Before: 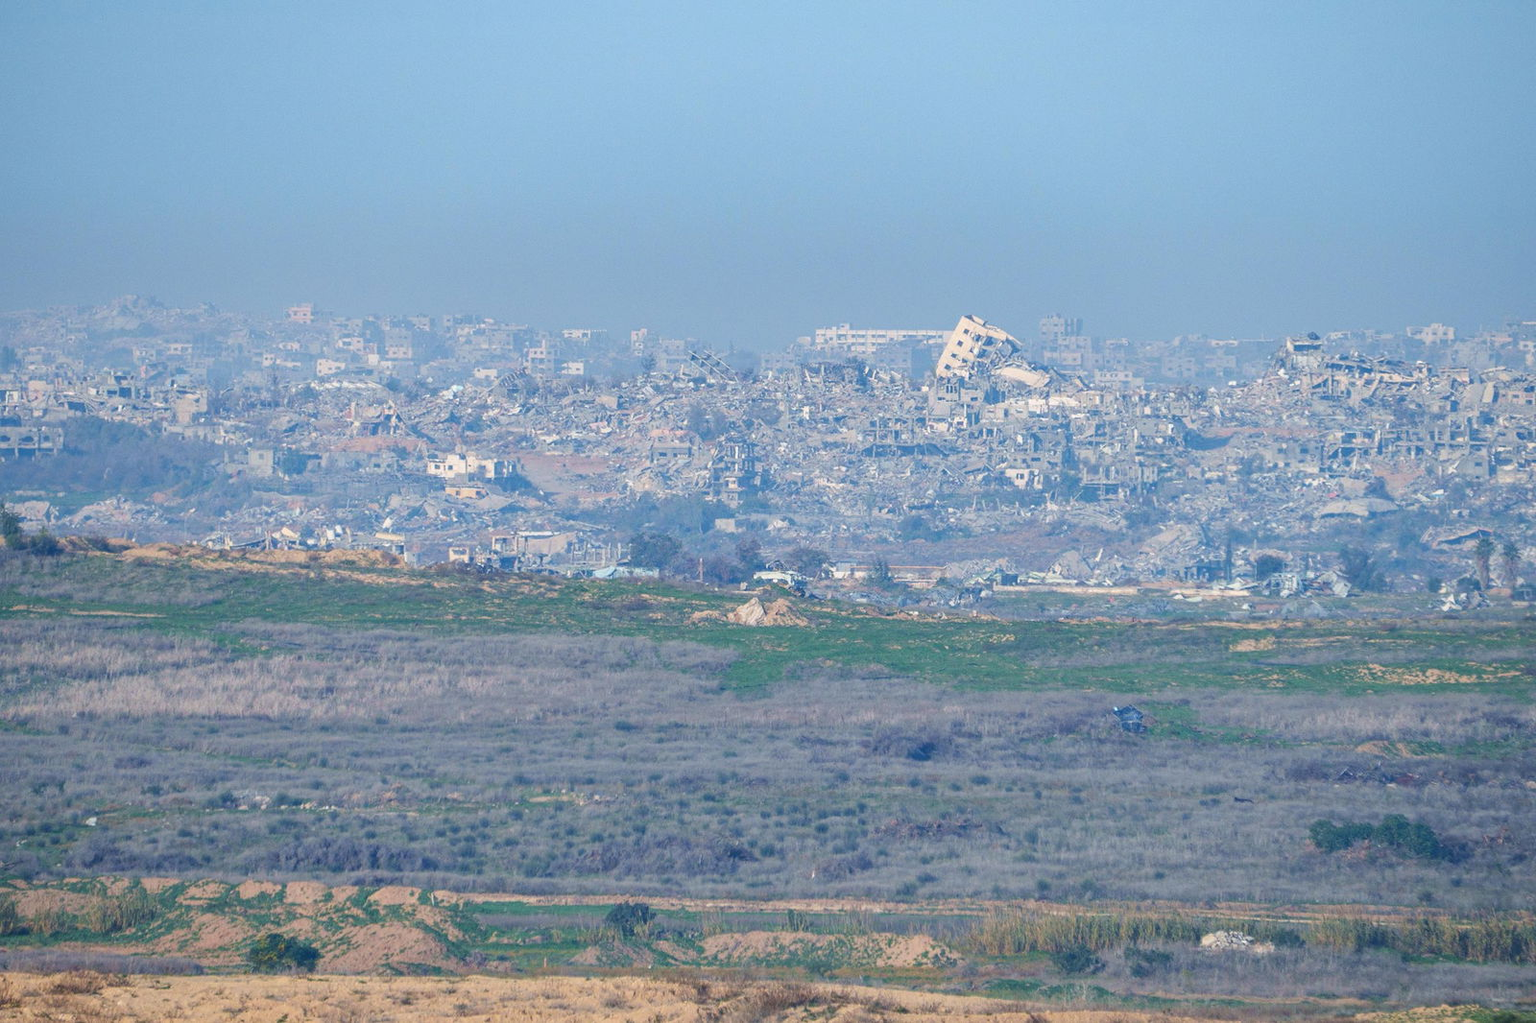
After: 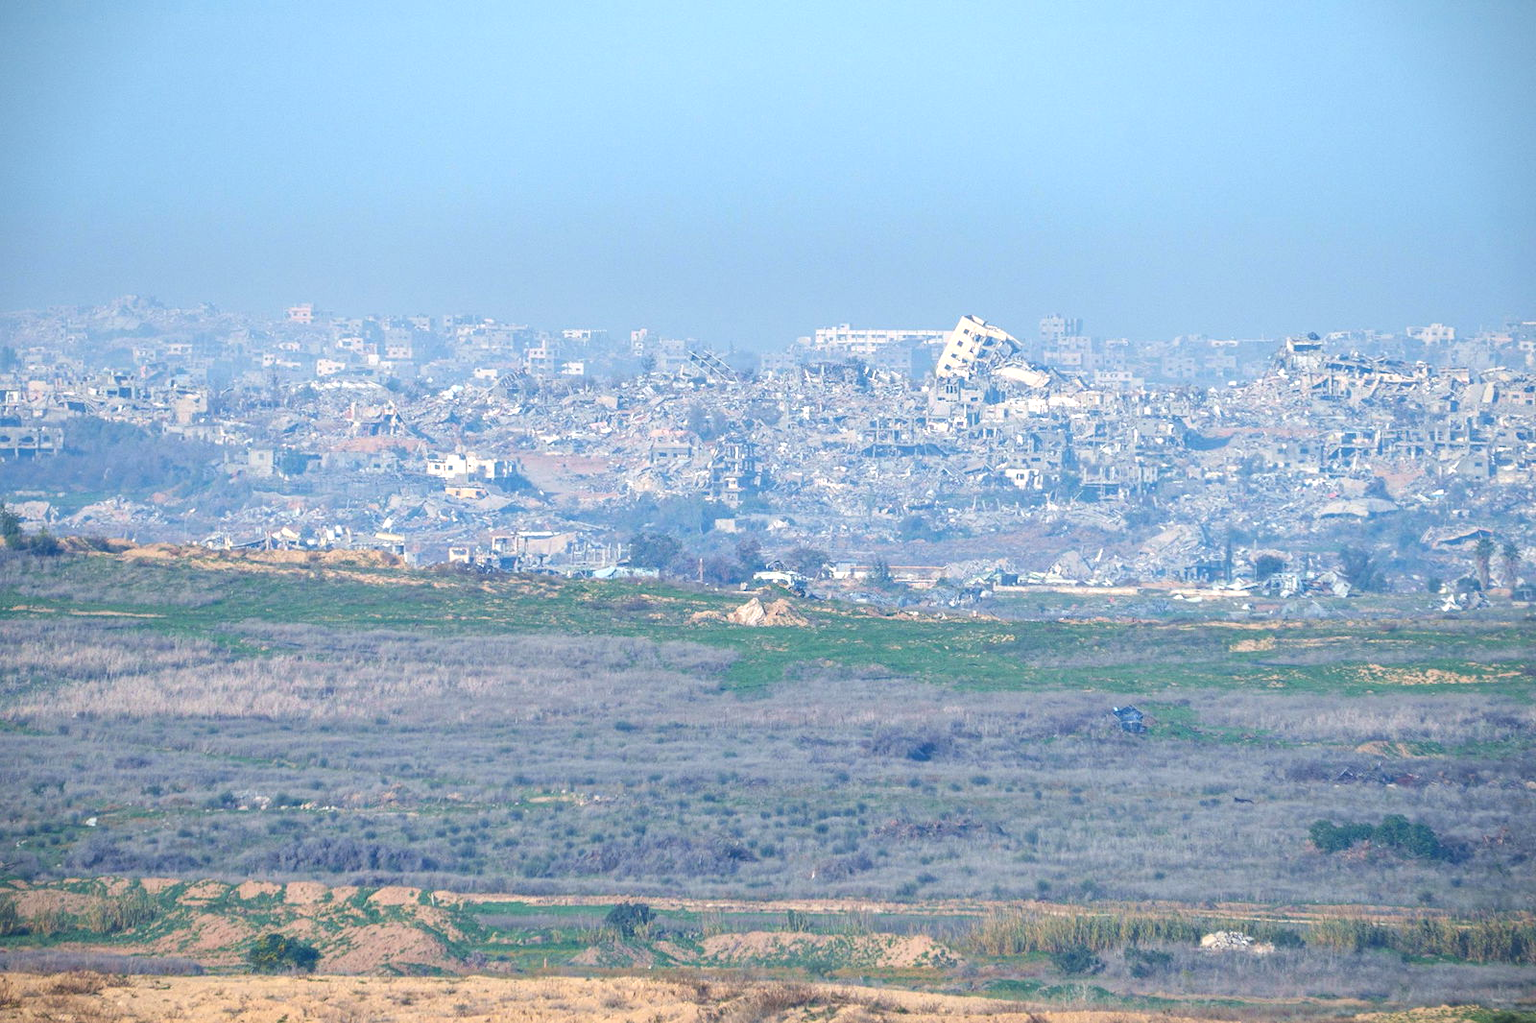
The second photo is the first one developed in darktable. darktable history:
vignetting: fall-off start 99.28%, brightness -0.635, saturation -0.013
exposure: black level correction 0, exposure 0.499 EV, compensate highlight preservation false
